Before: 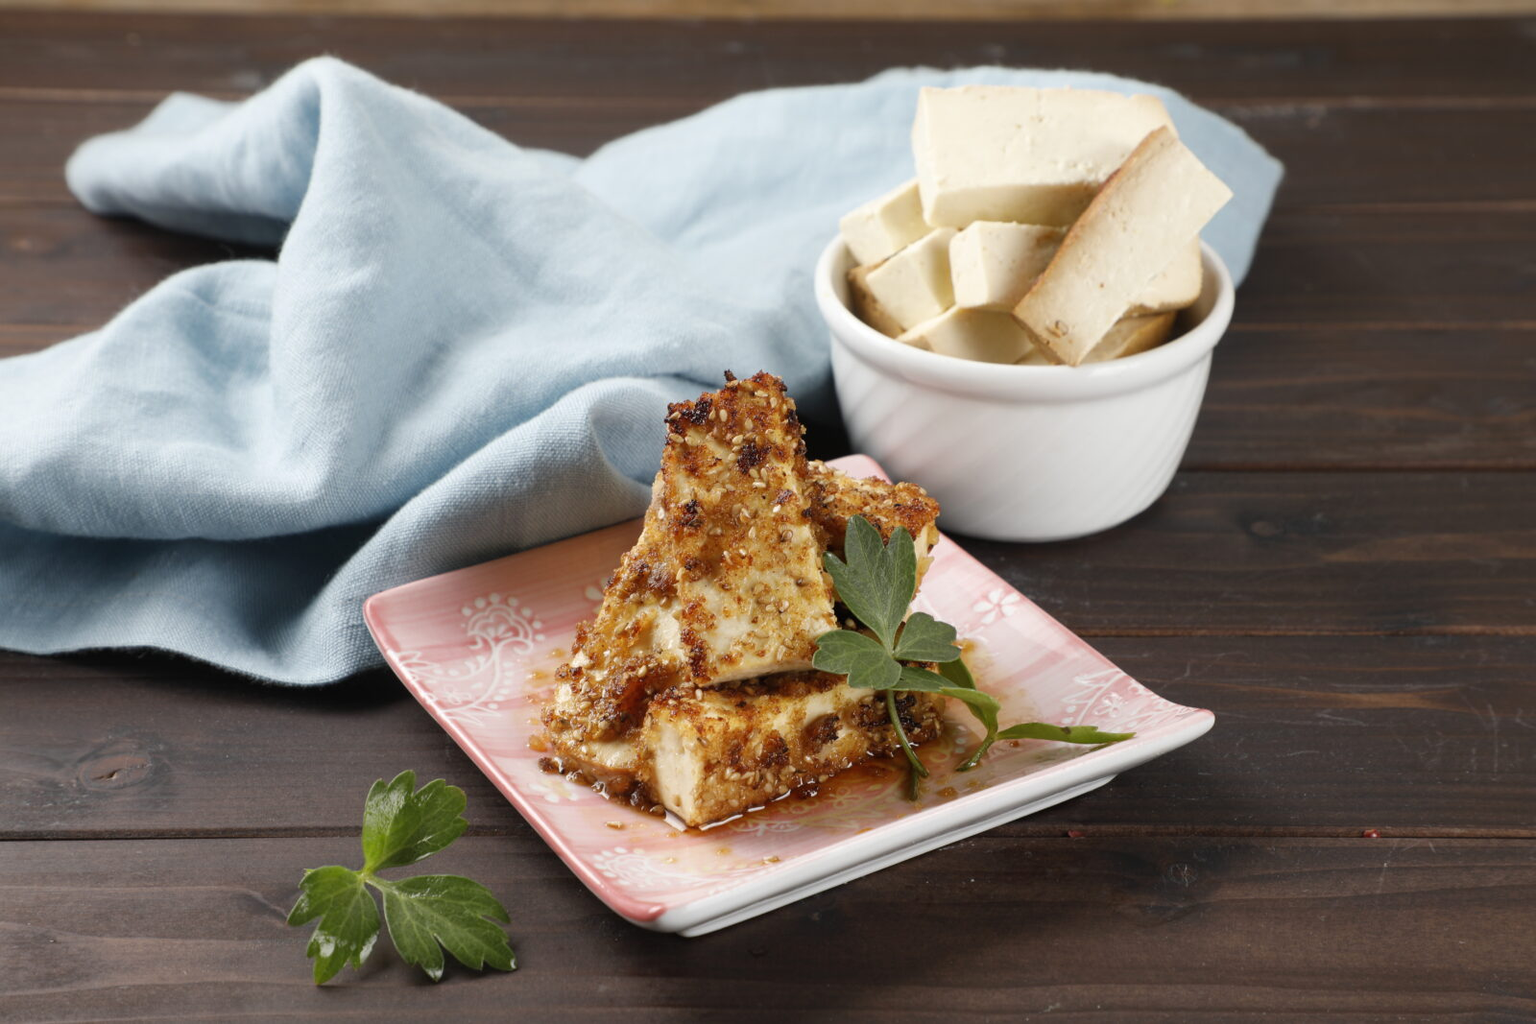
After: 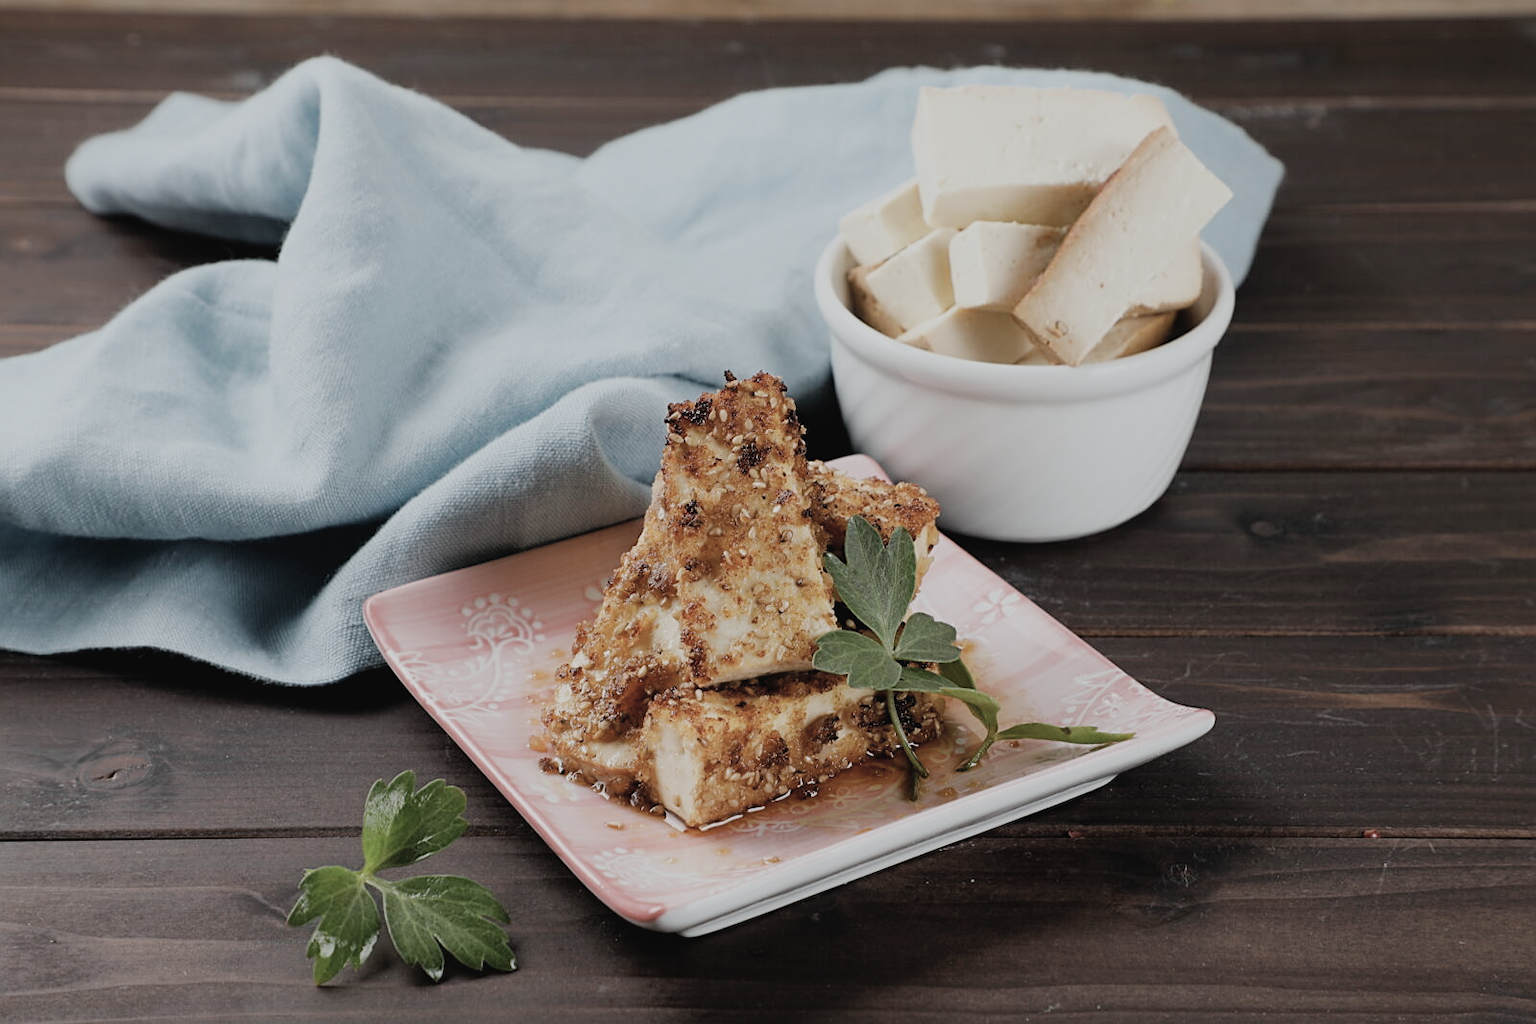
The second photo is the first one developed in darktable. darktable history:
filmic rgb: black relative exposure -7.65 EV, white relative exposure 4.56 EV, hardness 3.61
contrast brightness saturation: contrast -0.05, saturation -0.41
sharpen: on, module defaults
white balance: red 0.982, blue 1.018
